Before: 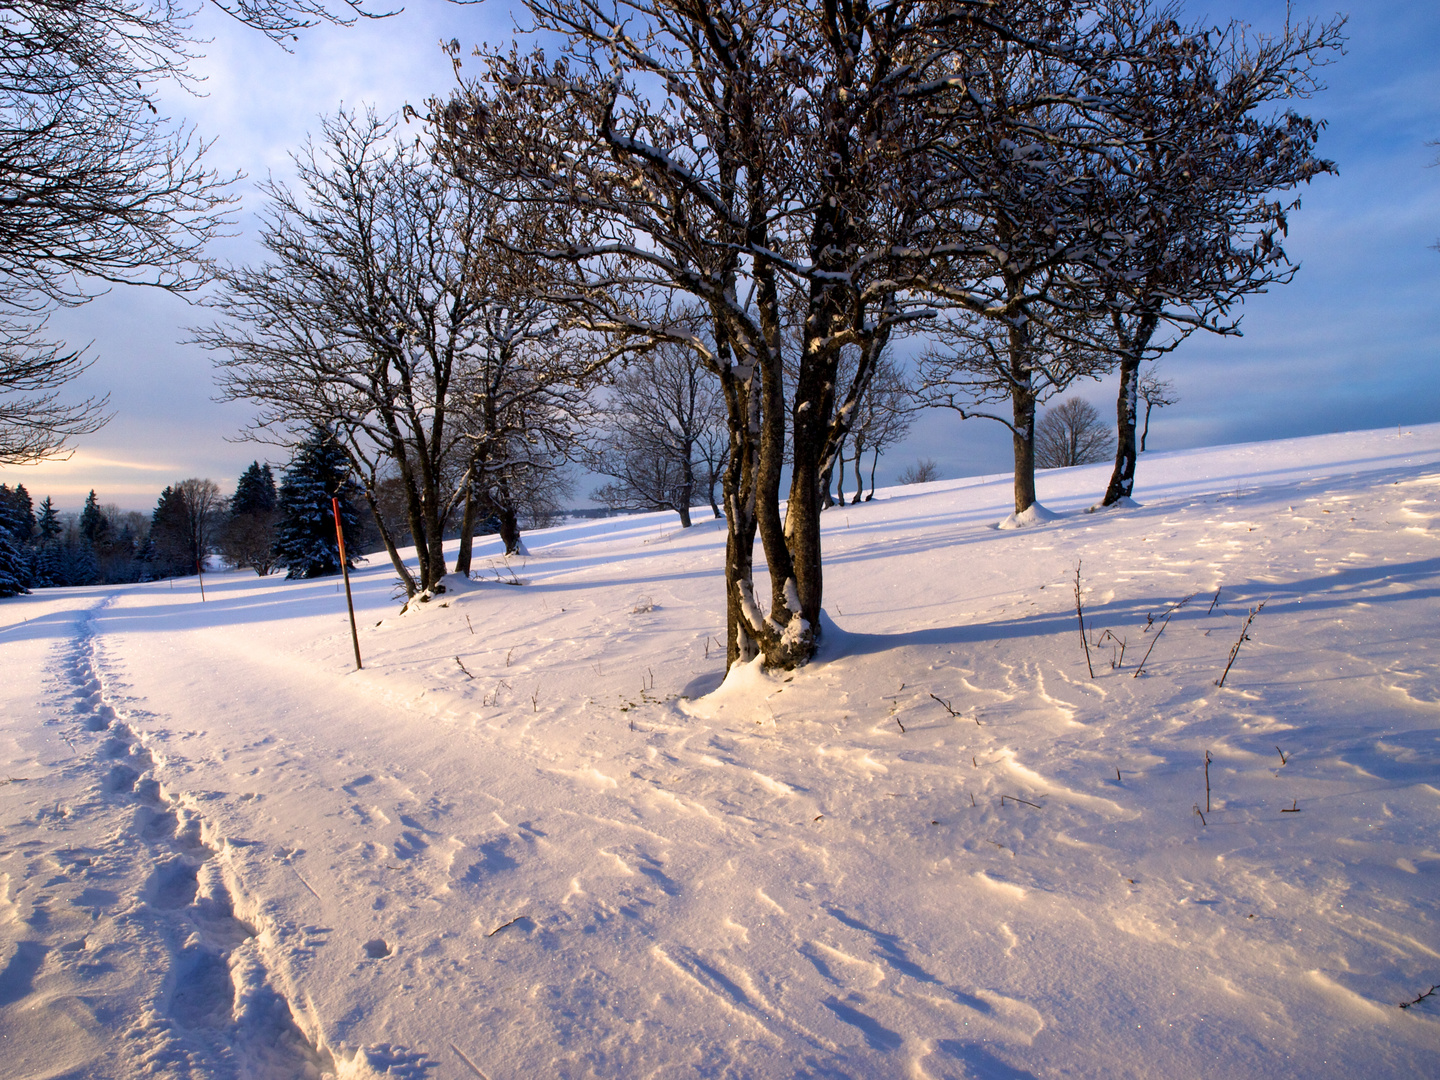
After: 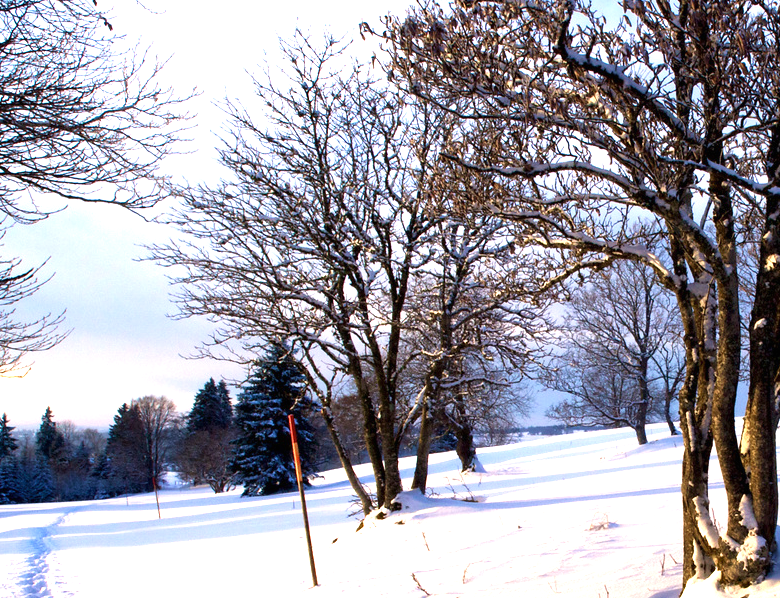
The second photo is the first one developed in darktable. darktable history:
exposure: black level correction 0, exposure 1.095 EV, compensate highlight preservation false
crop and rotate: left 3.069%, top 7.691%, right 42.703%, bottom 36.893%
velvia: on, module defaults
